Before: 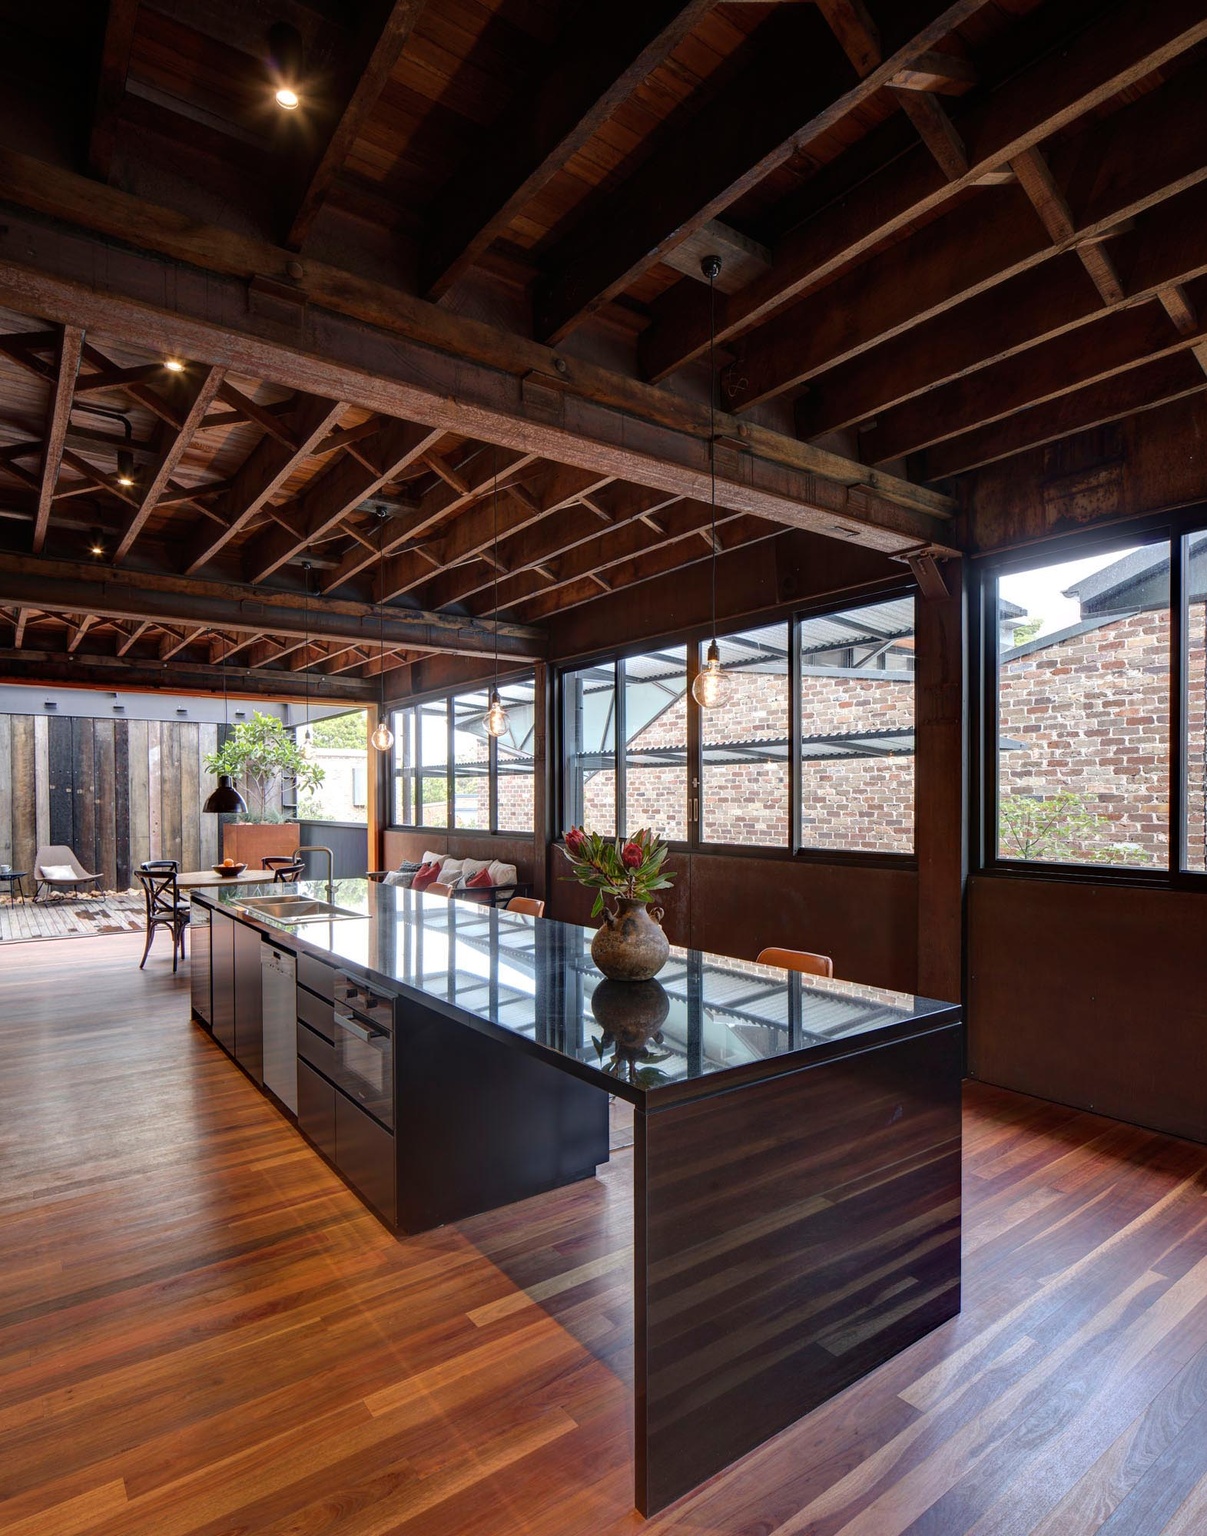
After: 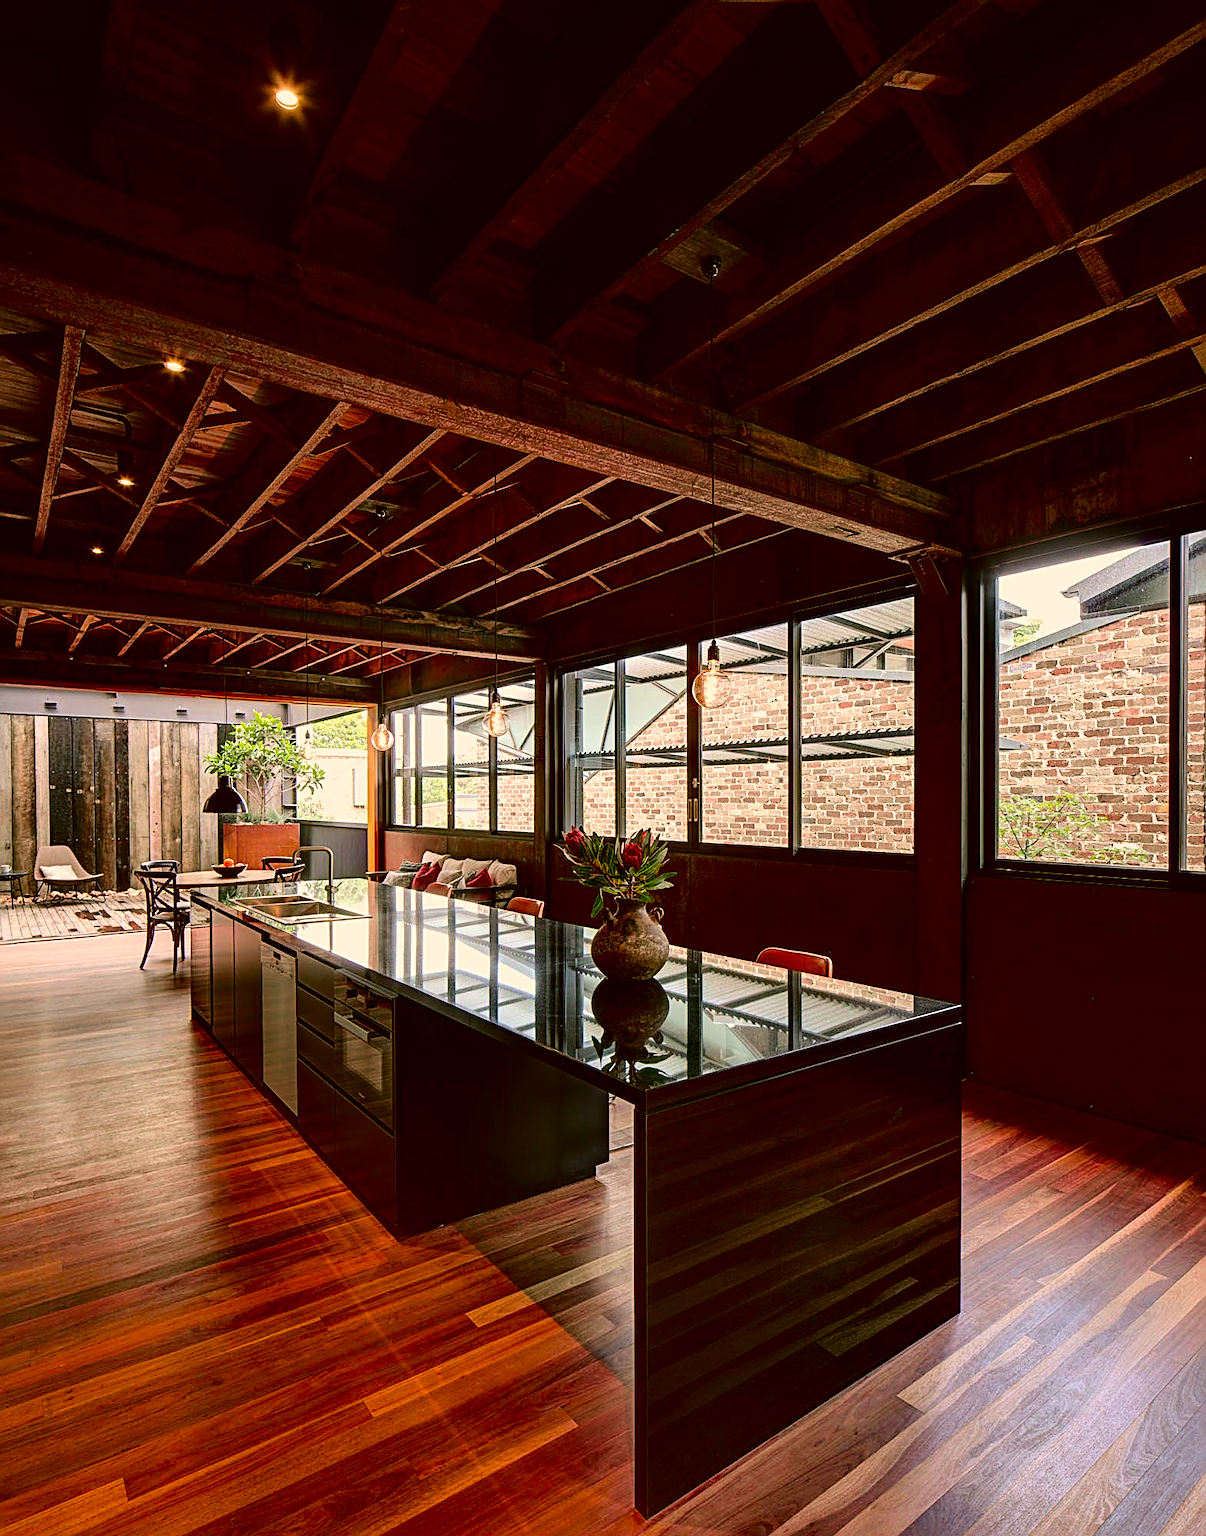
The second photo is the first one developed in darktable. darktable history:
contrast brightness saturation: contrast 0.151, brightness -0.012, saturation 0.097
sharpen: radius 2.54, amount 0.647
color correction: highlights a* 8.68, highlights b* 15, shadows a* -0.327, shadows b* 26.47
tone curve: curves: ch0 [(0, 0) (0.068, 0.012) (0.183, 0.089) (0.341, 0.283) (0.547, 0.532) (0.828, 0.815) (1, 0.983)]; ch1 [(0, 0) (0.23, 0.166) (0.34, 0.308) (0.371, 0.337) (0.429, 0.411) (0.477, 0.462) (0.499, 0.498) (0.529, 0.537) (0.559, 0.582) (0.743, 0.798) (1, 1)]; ch2 [(0, 0) (0.431, 0.414) (0.498, 0.503) (0.524, 0.528) (0.568, 0.546) (0.6, 0.597) (0.634, 0.645) (0.728, 0.742) (1, 1)], color space Lab, independent channels, preserve colors none
